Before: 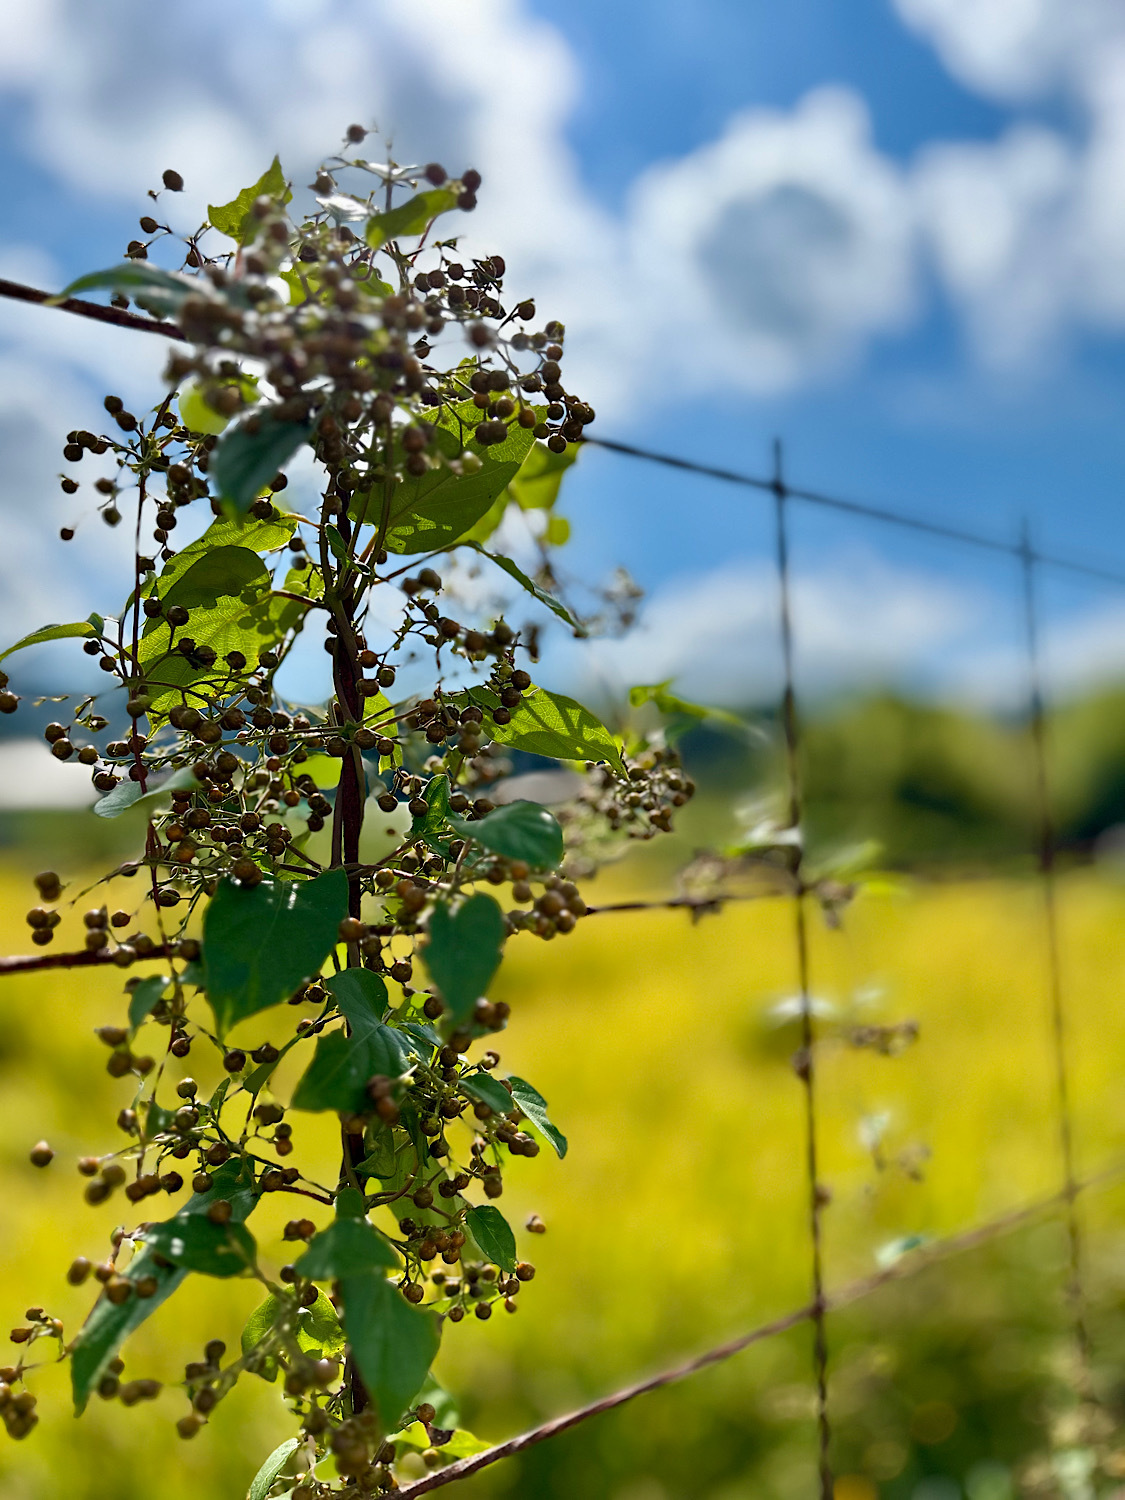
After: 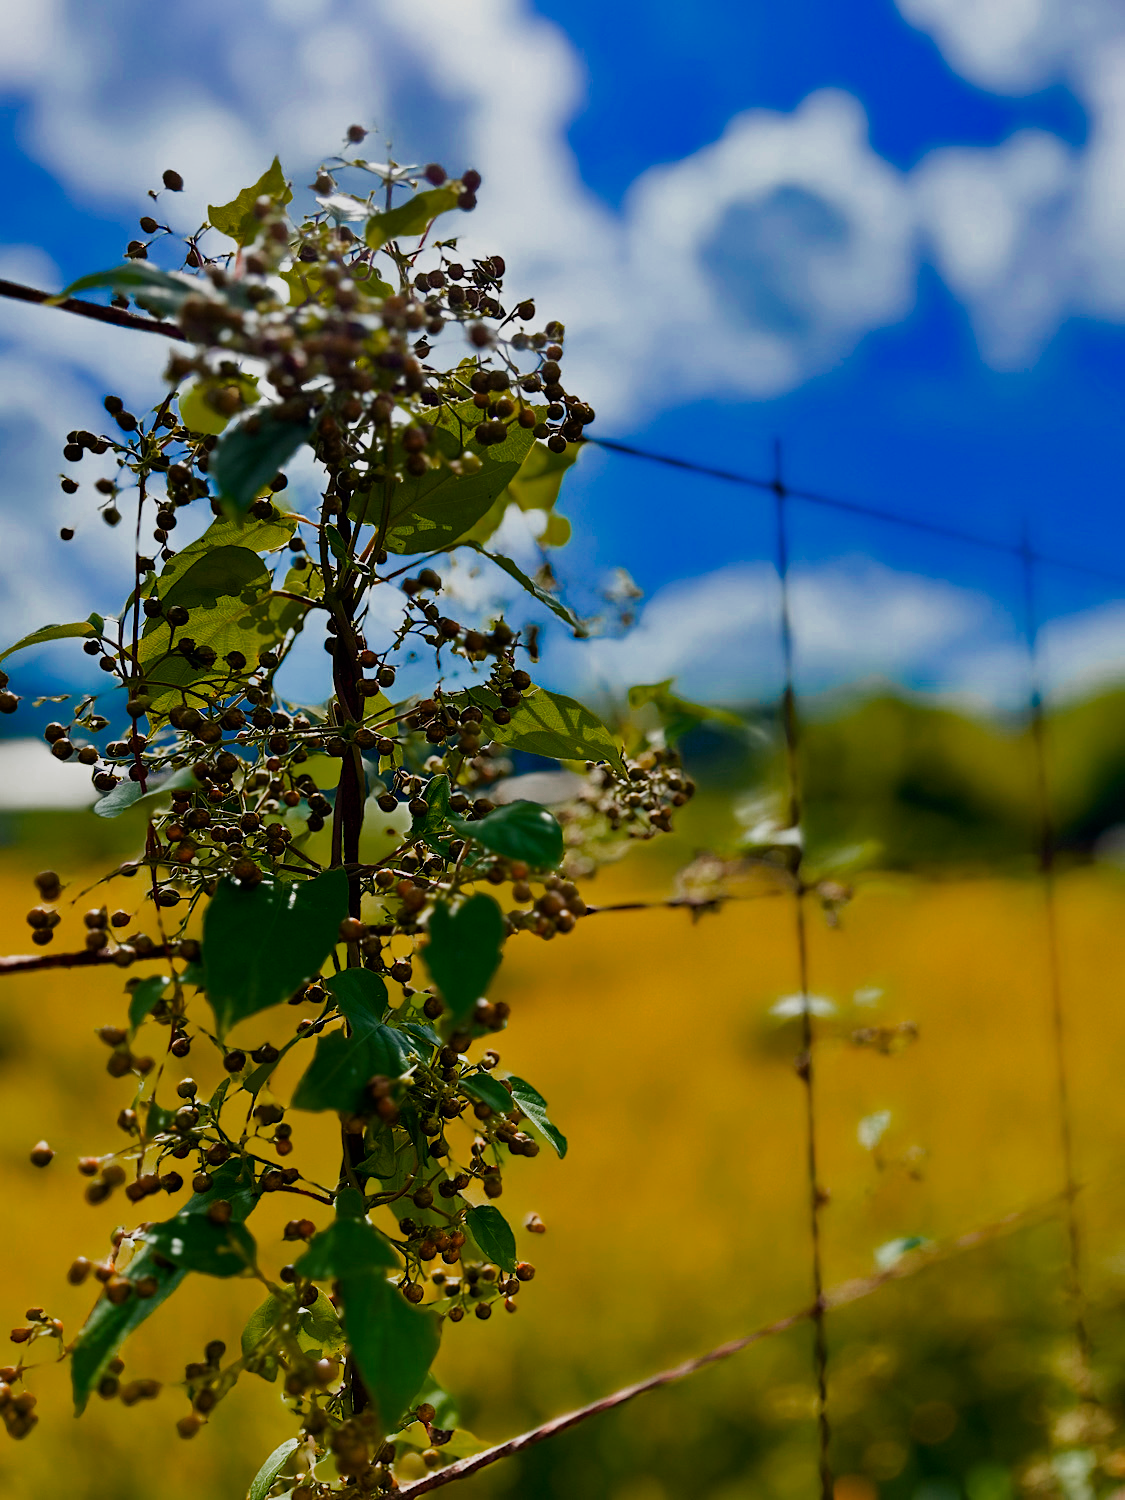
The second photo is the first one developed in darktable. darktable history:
color zones: curves: ch0 [(0, 0.553) (0.123, 0.58) (0.23, 0.419) (0.468, 0.155) (0.605, 0.132) (0.723, 0.063) (0.833, 0.172) (0.921, 0.468)]; ch1 [(0.025, 0.645) (0.229, 0.584) (0.326, 0.551) (0.537, 0.446) (0.599, 0.911) (0.708, 1) (0.805, 0.944)]; ch2 [(0.086, 0.468) (0.254, 0.464) (0.638, 0.564) (0.702, 0.592) (0.768, 0.564)]
sigmoid: on, module defaults
